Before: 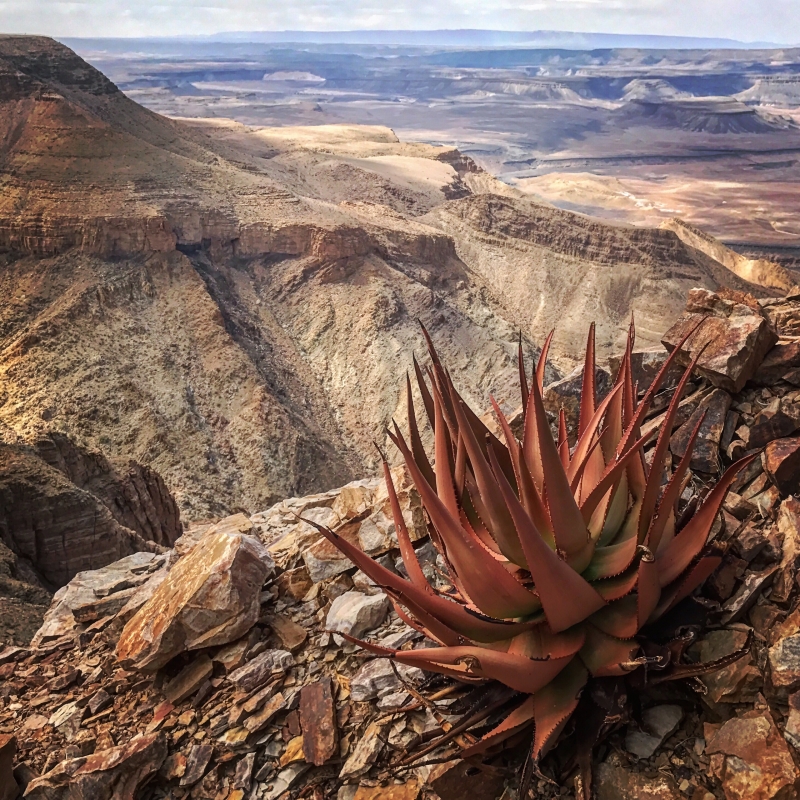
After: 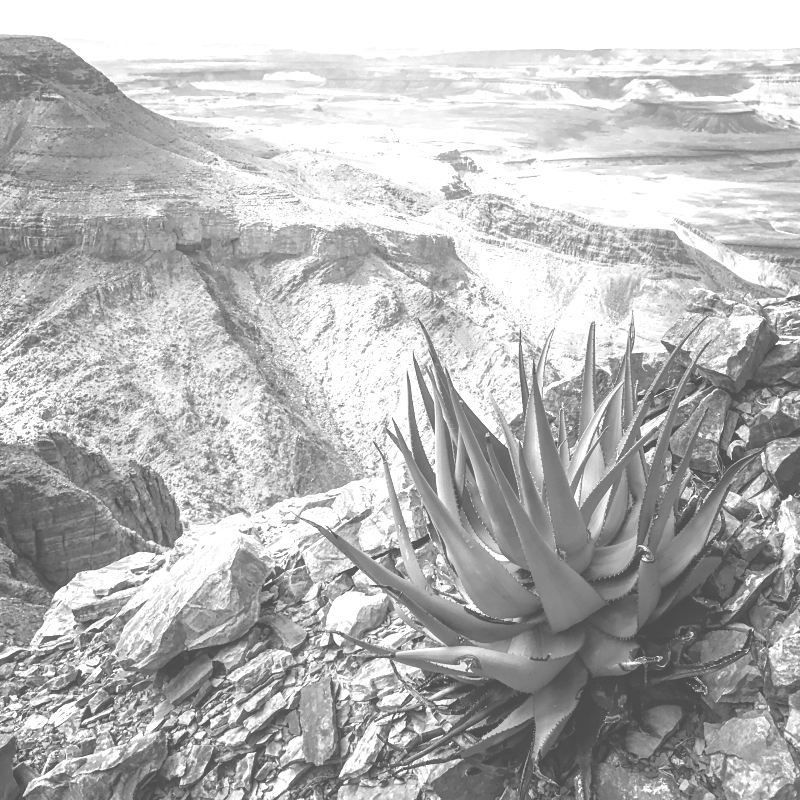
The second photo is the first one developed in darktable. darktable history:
tone equalizer: on, module defaults
monochrome: on, module defaults
colorize: hue 36°, source mix 100%
